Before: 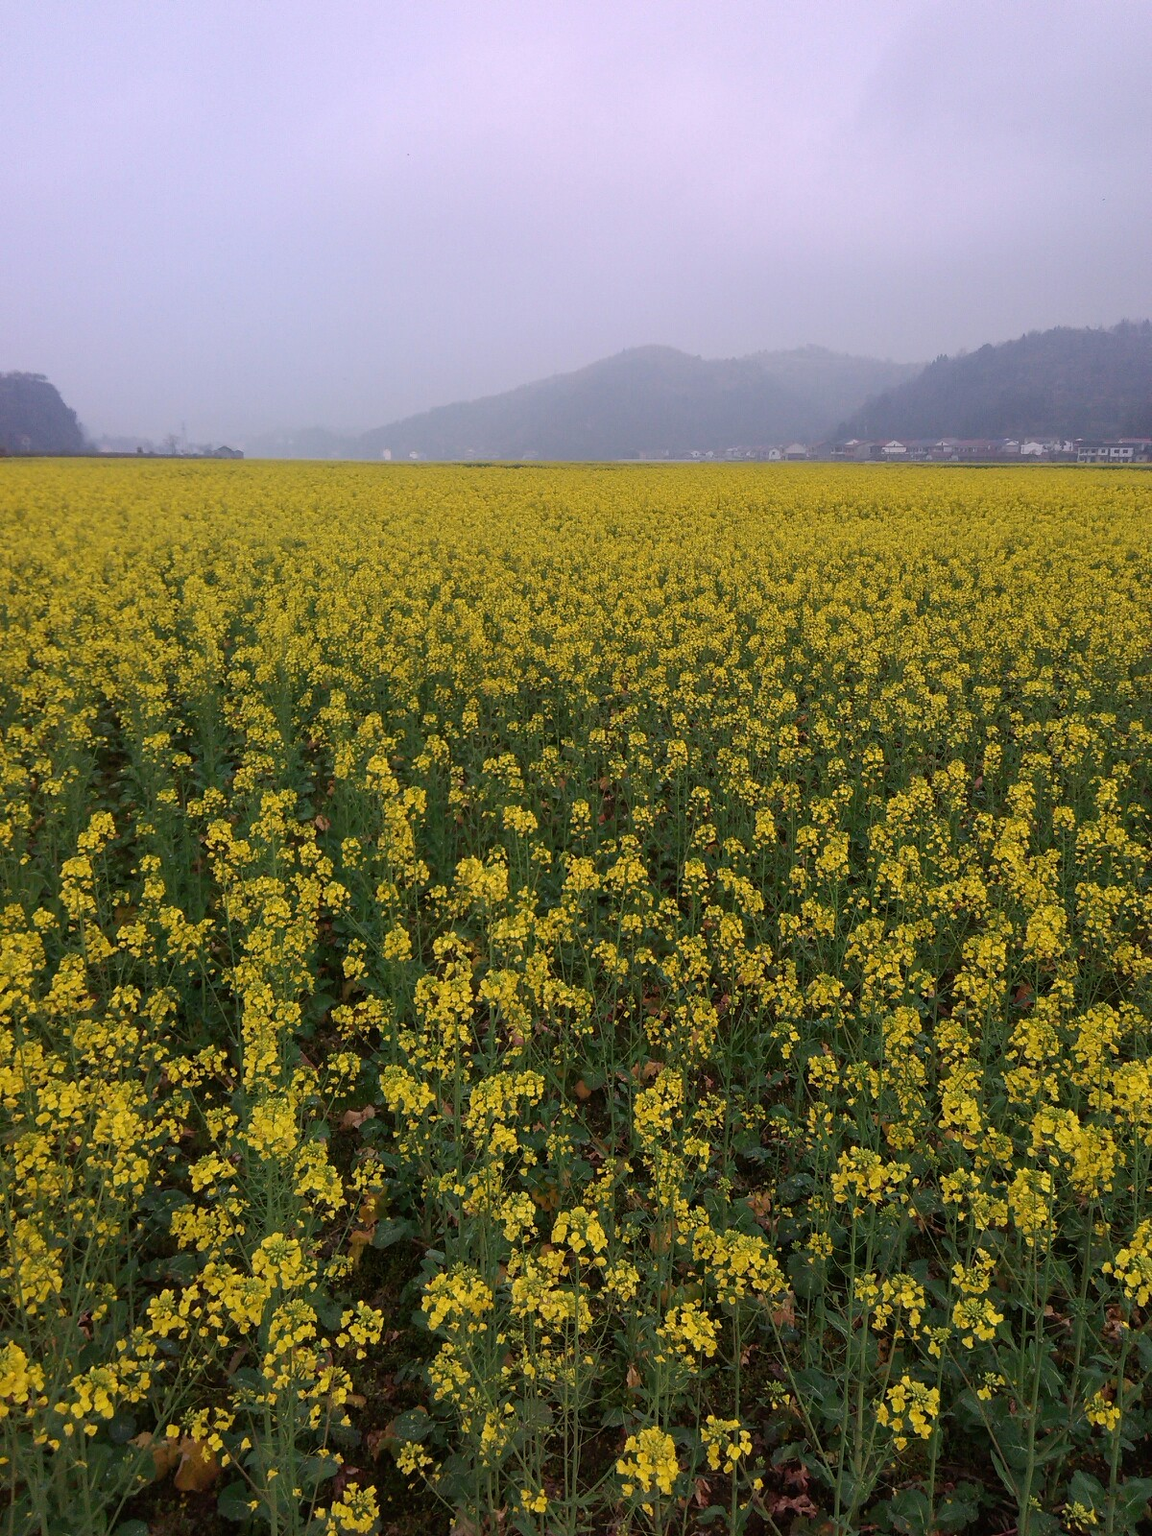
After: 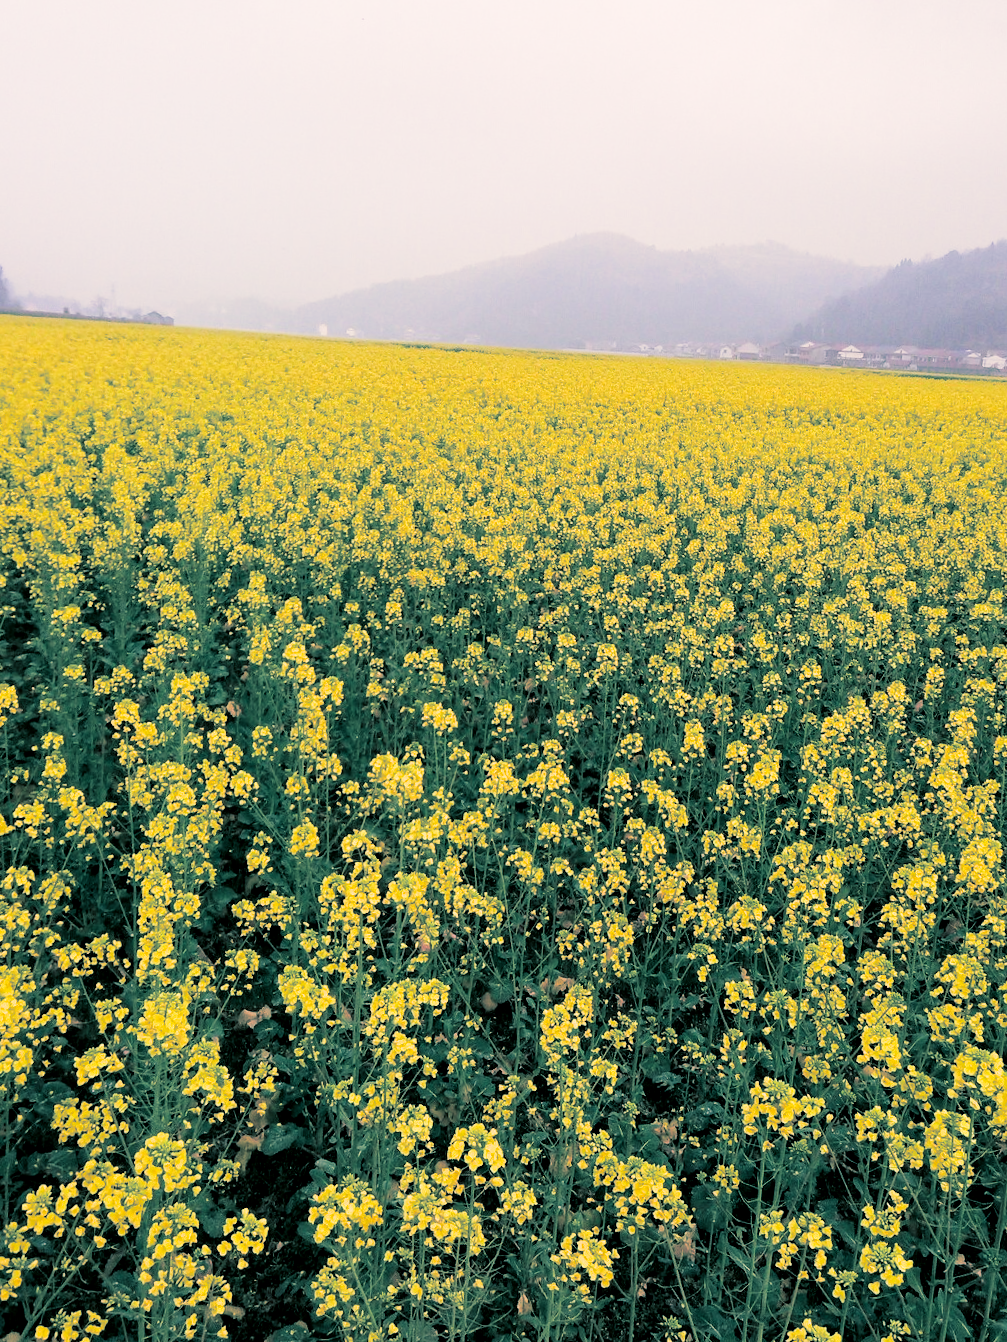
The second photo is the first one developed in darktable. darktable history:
crop and rotate: angle -3.27°, left 5.211%, top 5.211%, right 4.607%, bottom 4.607%
split-toning: shadows › hue 186.43°, highlights › hue 49.29°, compress 30.29%
color correction: highlights a* 4.02, highlights b* 4.98, shadows a* -7.55, shadows b* 4.98
exposure: black level correction 0, exposure 1.173 EV, compensate exposure bias true, compensate highlight preservation false
filmic rgb: black relative exposure -5 EV, hardness 2.88, contrast 1.3, highlights saturation mix -30%
